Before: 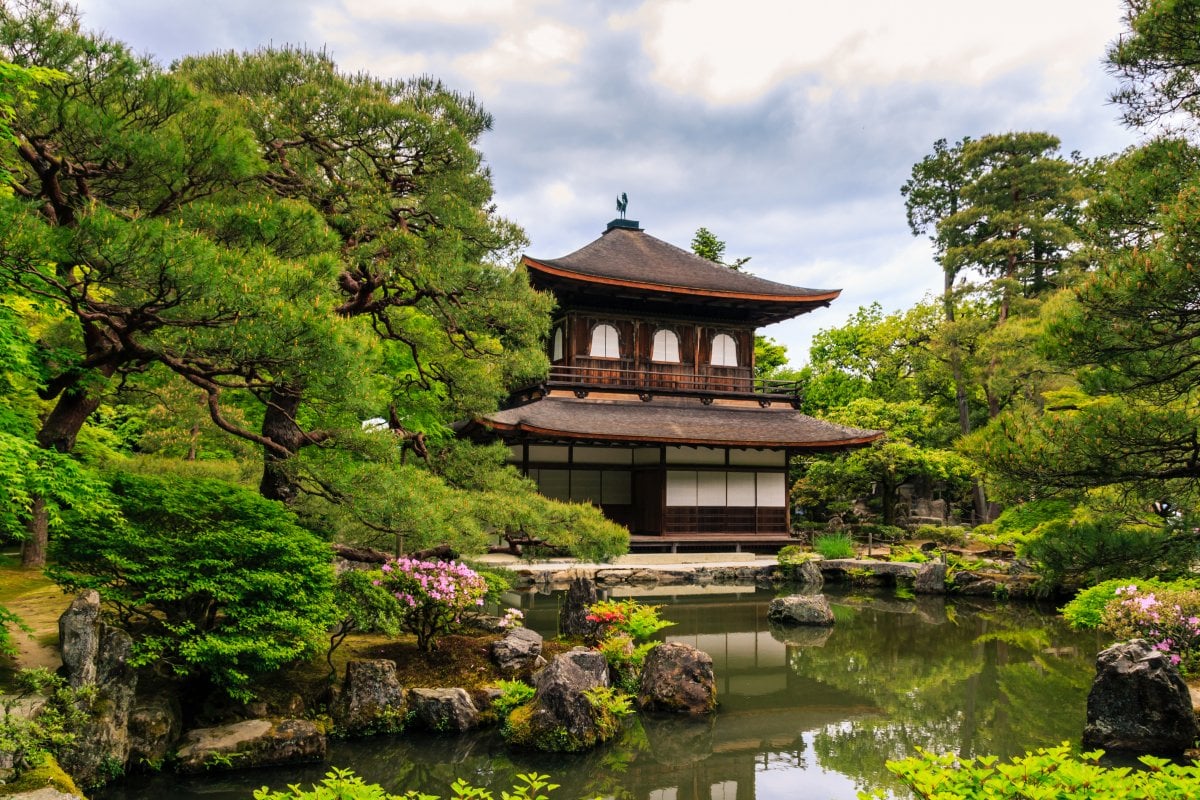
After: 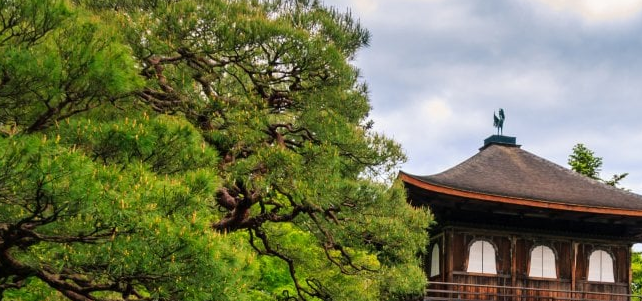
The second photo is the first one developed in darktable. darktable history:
crop: left 10.305%, top 10.507%, right 36.12%, bottom 51.744%
